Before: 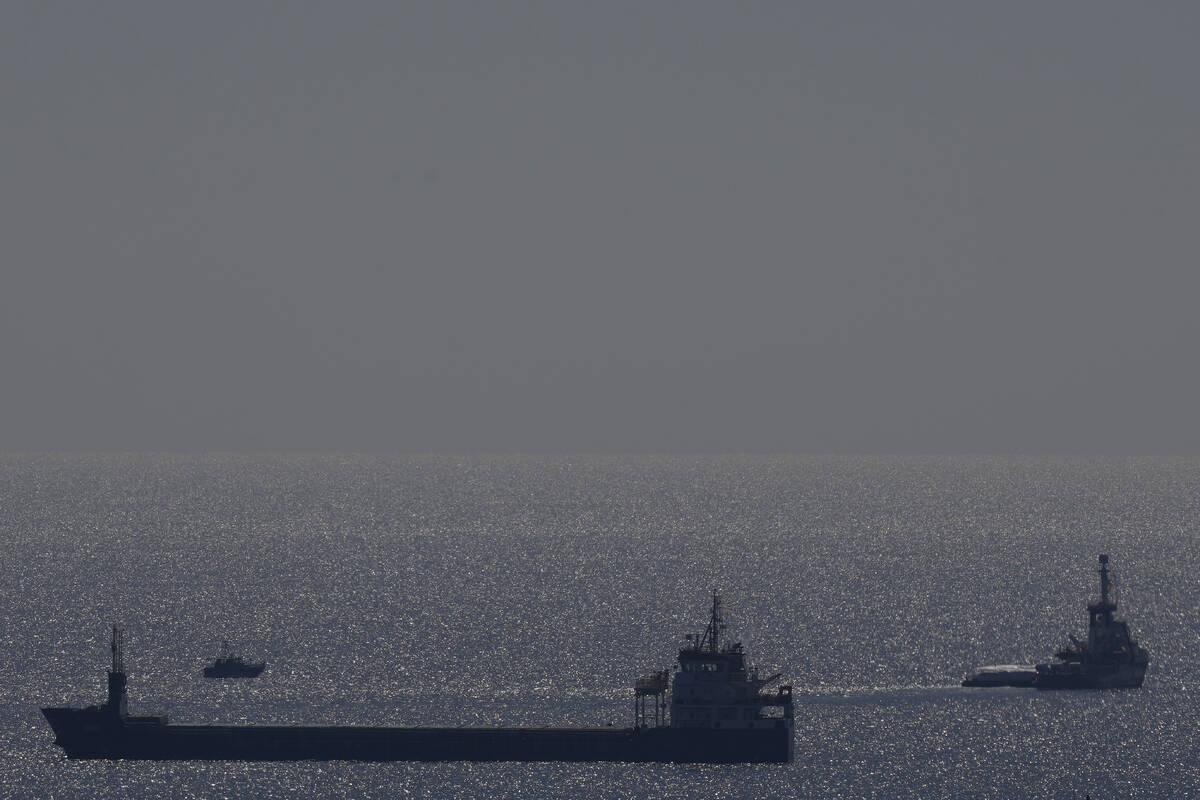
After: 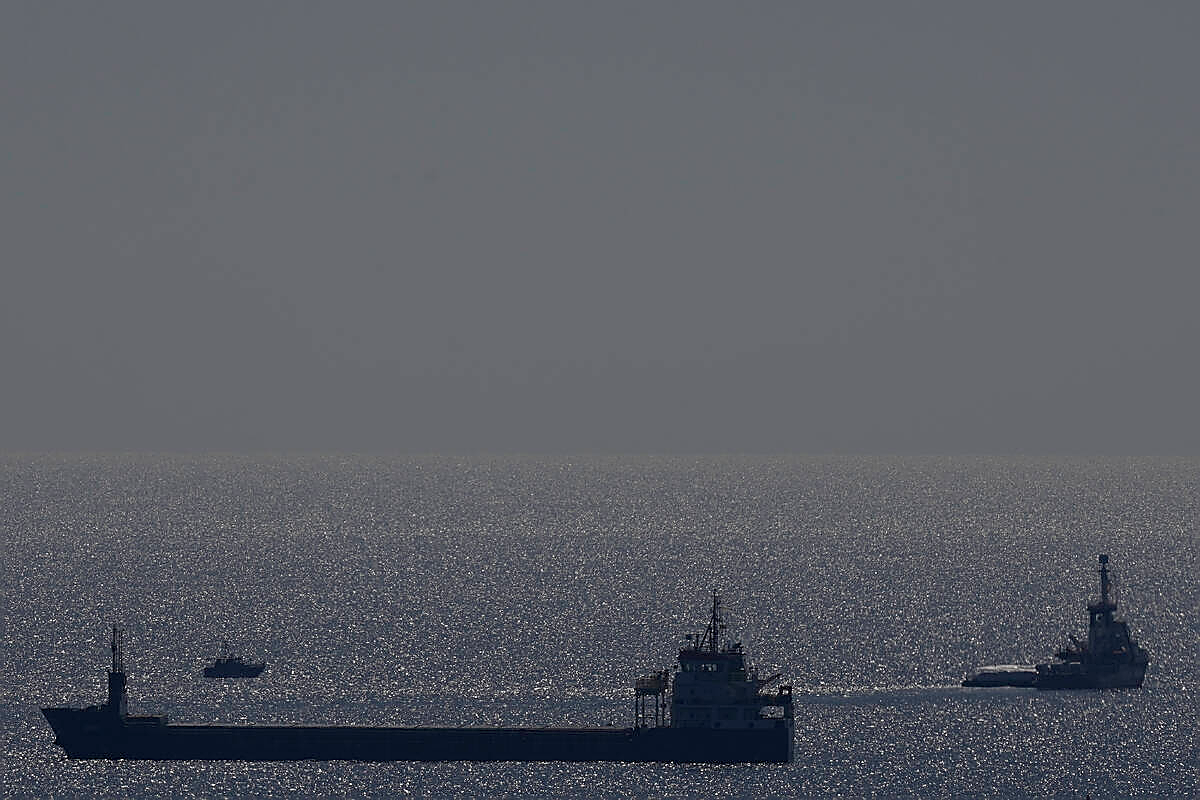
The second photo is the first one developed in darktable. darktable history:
rgb levels: preserve colors max RGB
exposure: black level correction 0.001, exposure -0.125 EV, compensate exposure bias true, compensate highlight preservation false
sharpen: radius 1.4, amount 1.25, threshold 0.7
